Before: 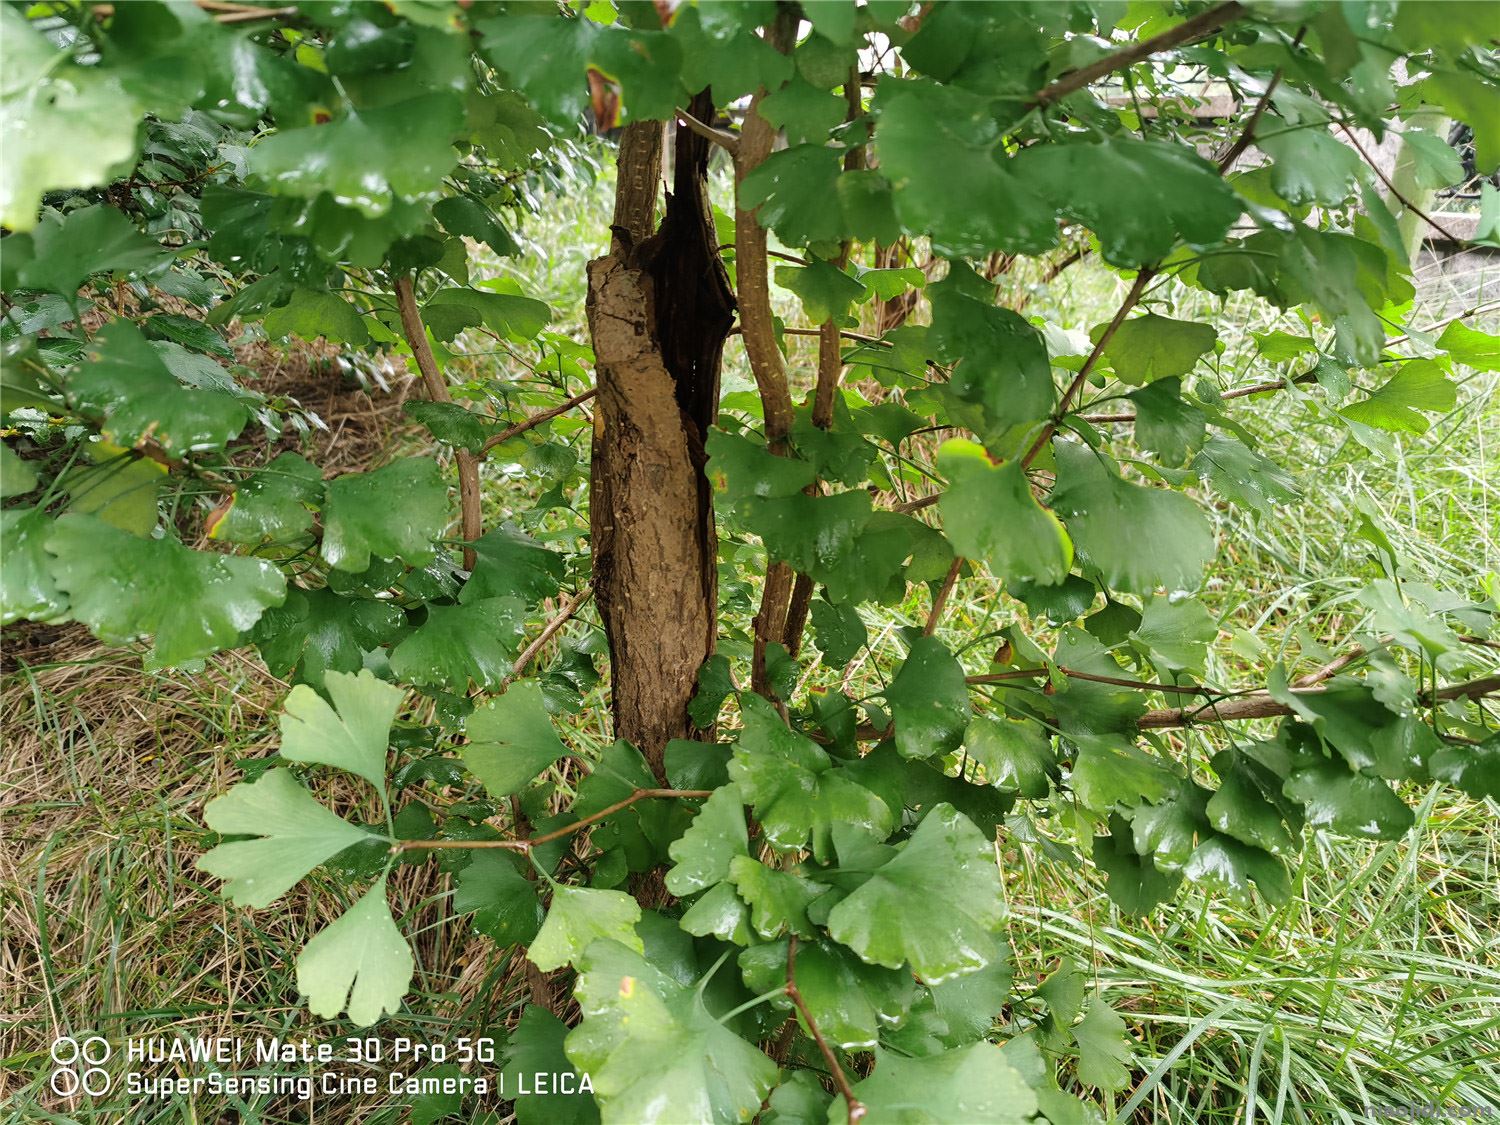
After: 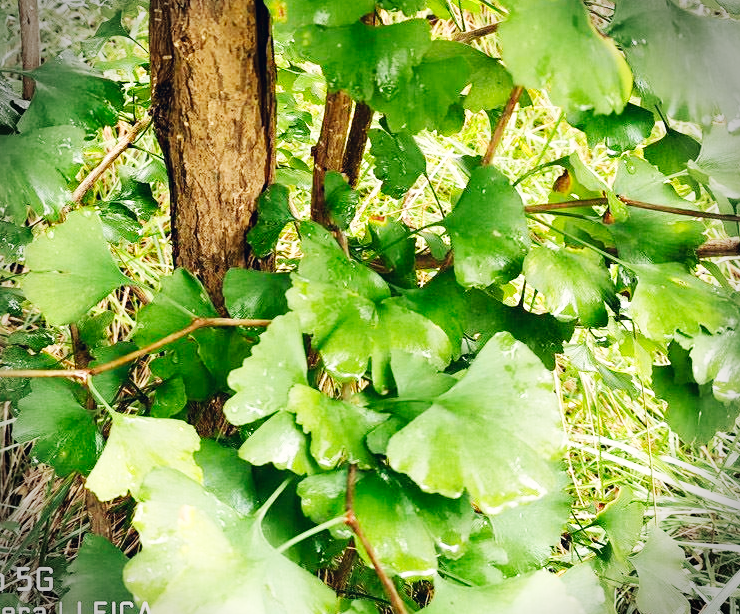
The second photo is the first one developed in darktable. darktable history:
vignetting: fall-off start 88.16%, fall-off radius 25.73%, unbound false
color correction: highlights a* 0.425, highlights b* 2.7, shadows a* -0.882, shadows b* -4.8
base curve: curves: ch0 [(0, 0.003) (0.001, 0.002) (0.006, 0.004) (0.02, 0.022) (0.048, 0.086) (0.094, 0.234) (0.162, 0.431) (0.258, 0.629) (0.385, 0.8) (0.548, 0.918) (0.751, 0.988) (1, 1)], preserve colors none
crop: left 29.463%, top 41.888%, right 21.191%, bottom 3.5%
